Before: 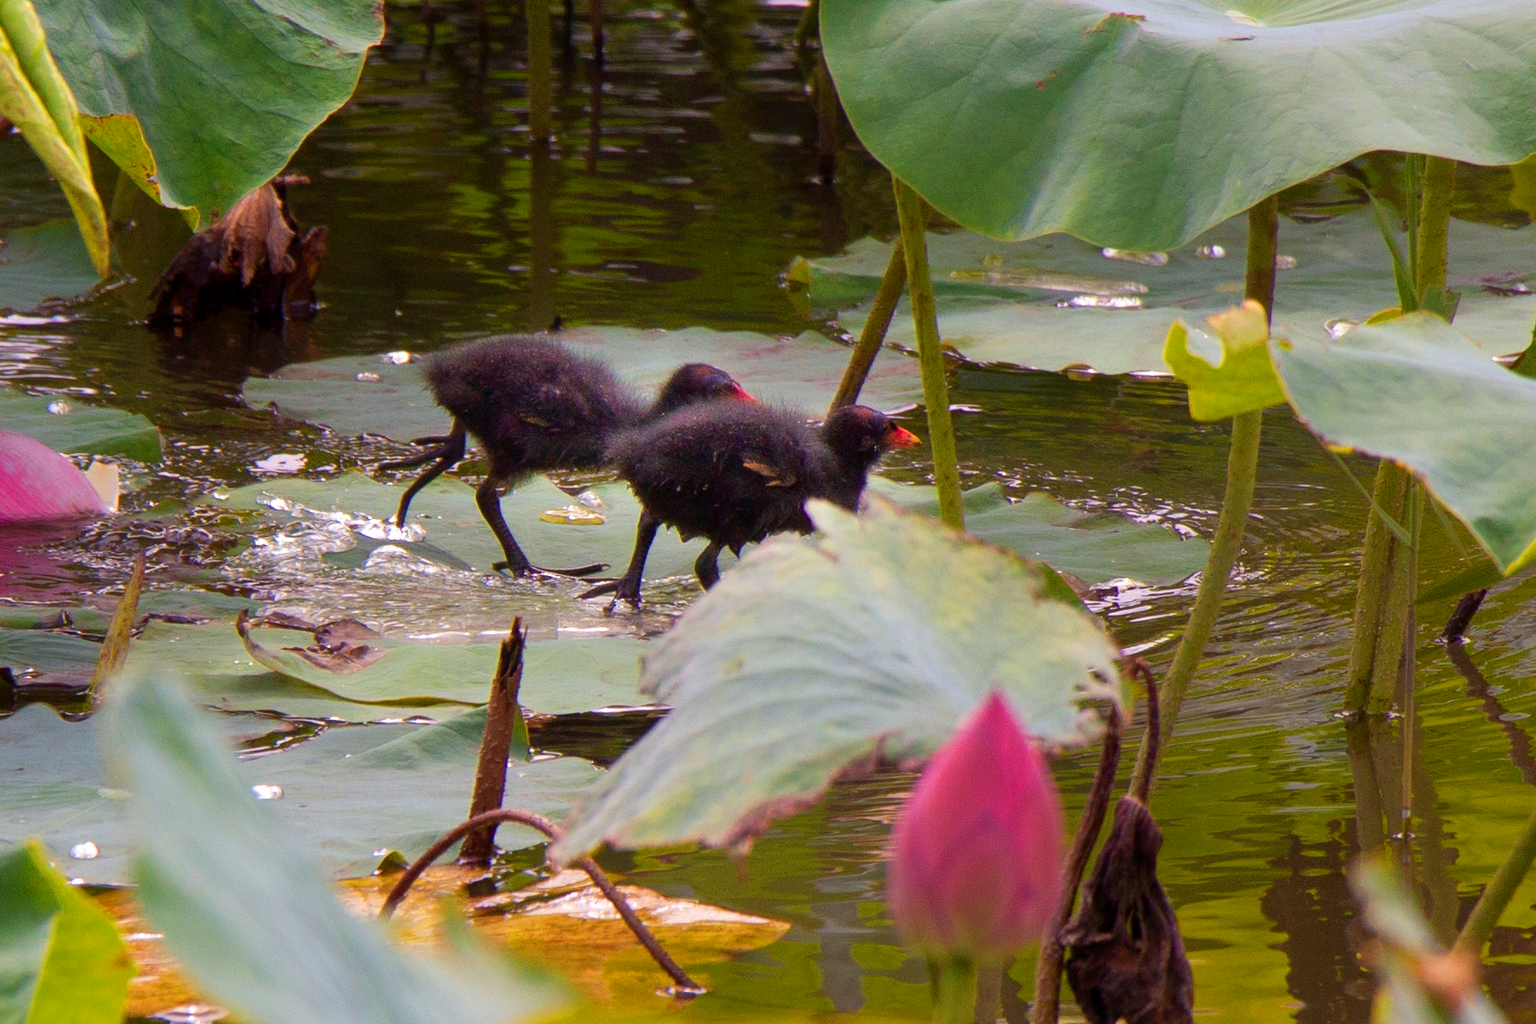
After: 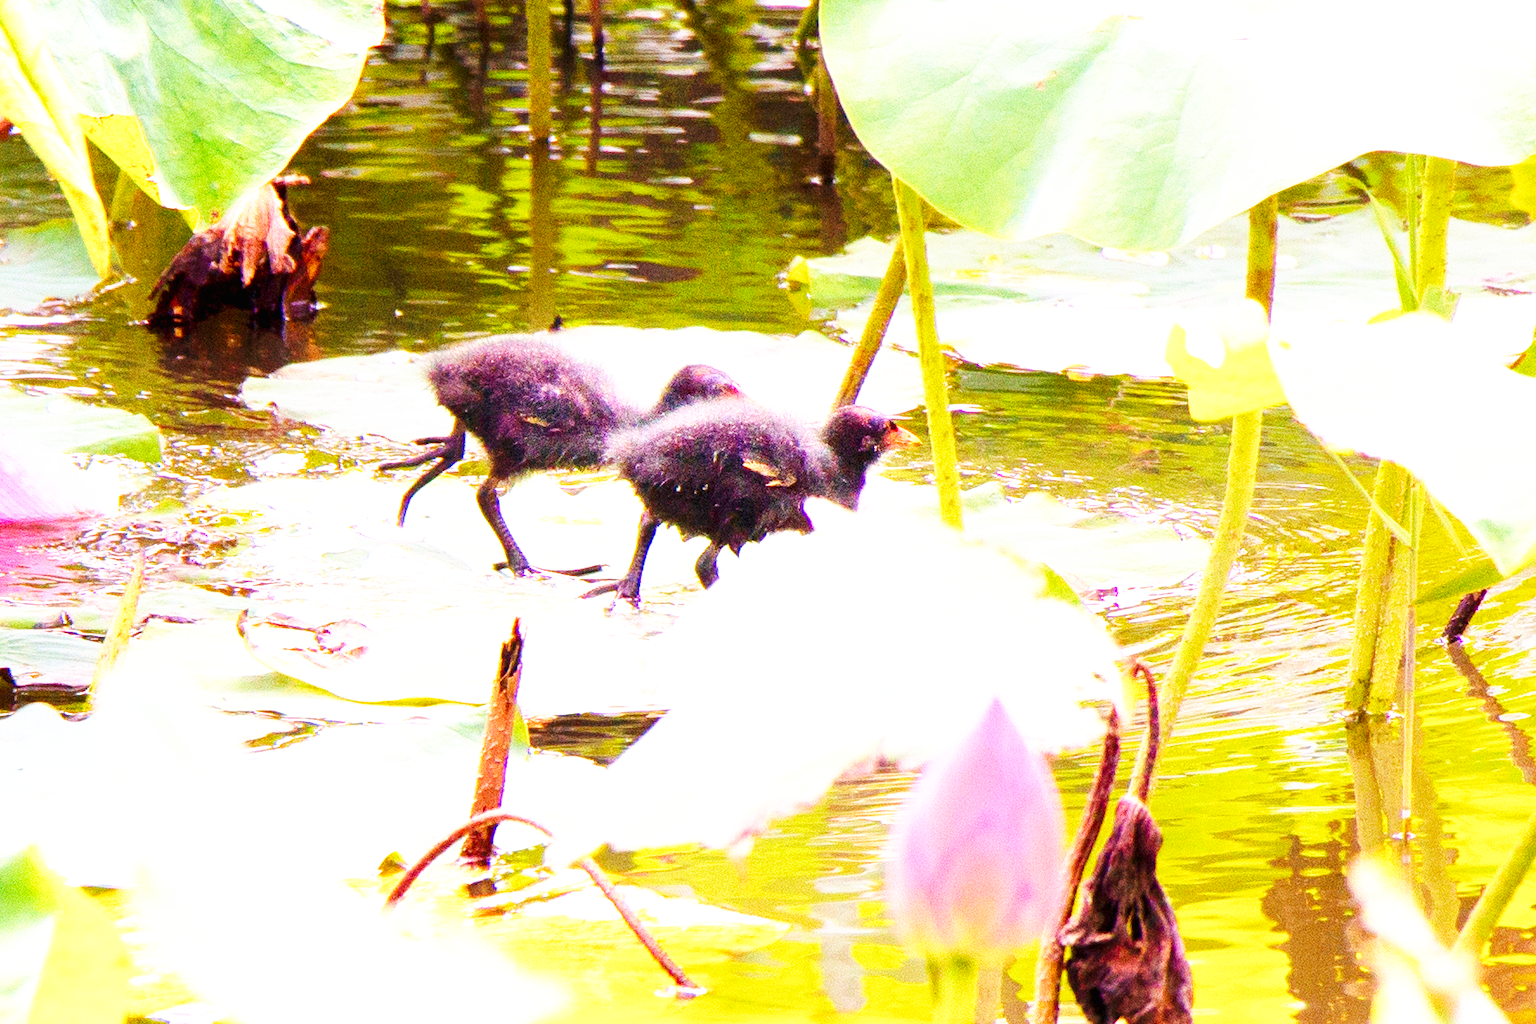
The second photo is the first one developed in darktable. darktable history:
exposure: black level correction 0, exposure 1.975 EV, compensate exposure bias true, compensate highlight preservation false
base curve: curves: ch0 [(0, 0) (0.007, 0.004) (0.027, 0.03) (0.046, 0.07) (0.207, 0.54) (0.442, 0.872) (0.673, 0.972) (1, 1)], preserve colors none
